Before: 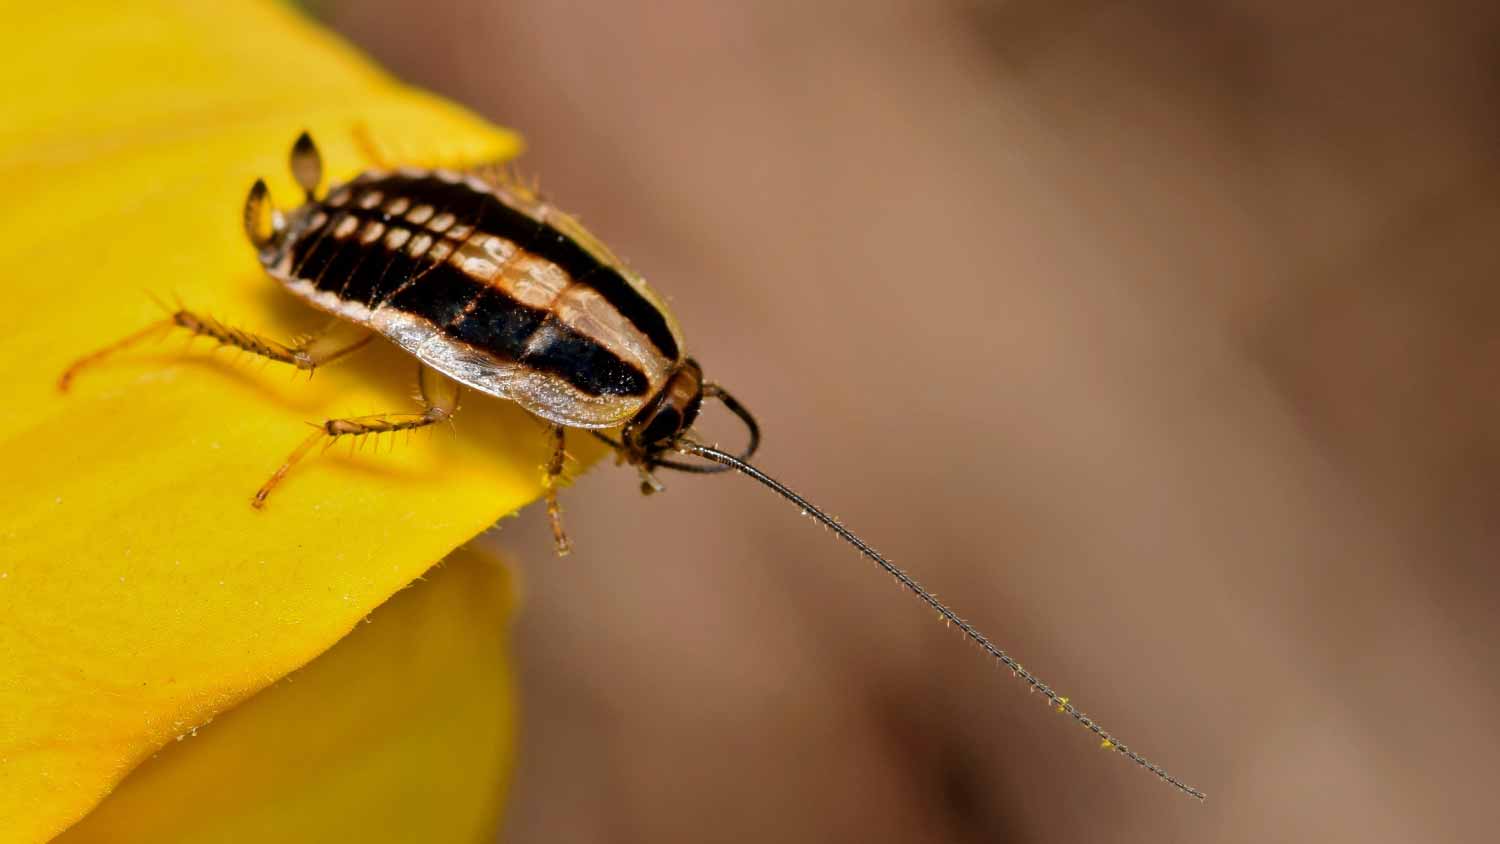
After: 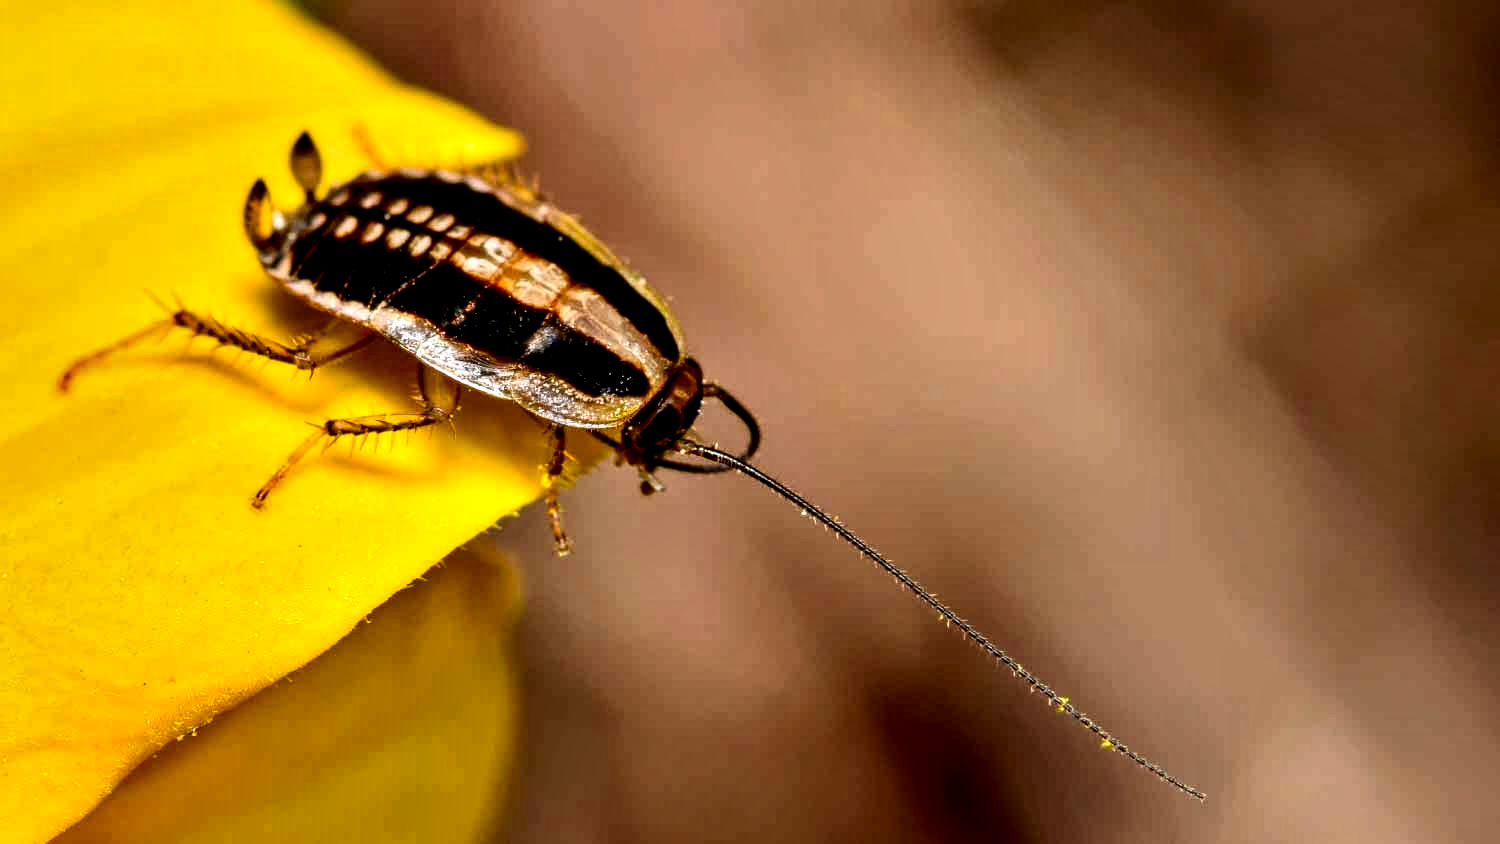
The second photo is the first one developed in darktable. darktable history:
local contrast: highlights 81%, shadows 57%, detail 174%, midtone range 0.596
contrast brightness saturation: contrast 0.178, saturation 0.297
